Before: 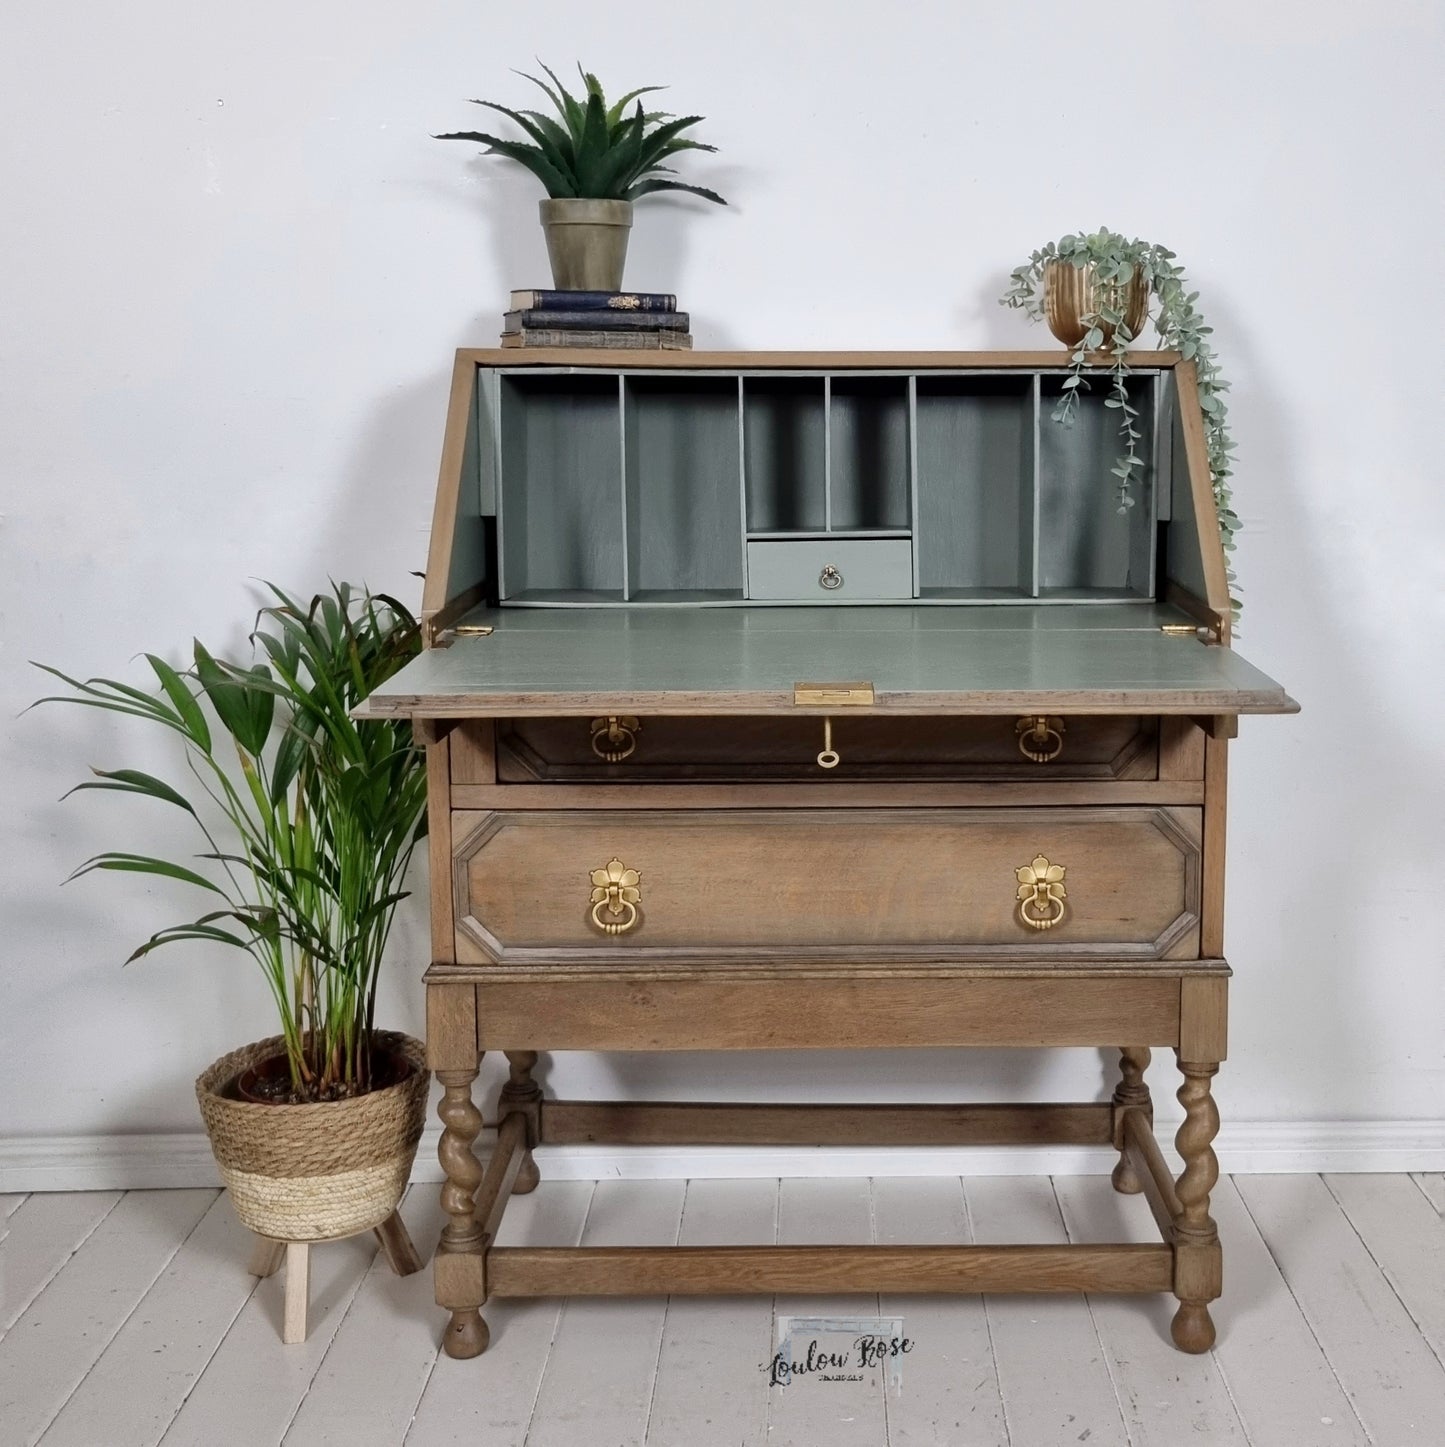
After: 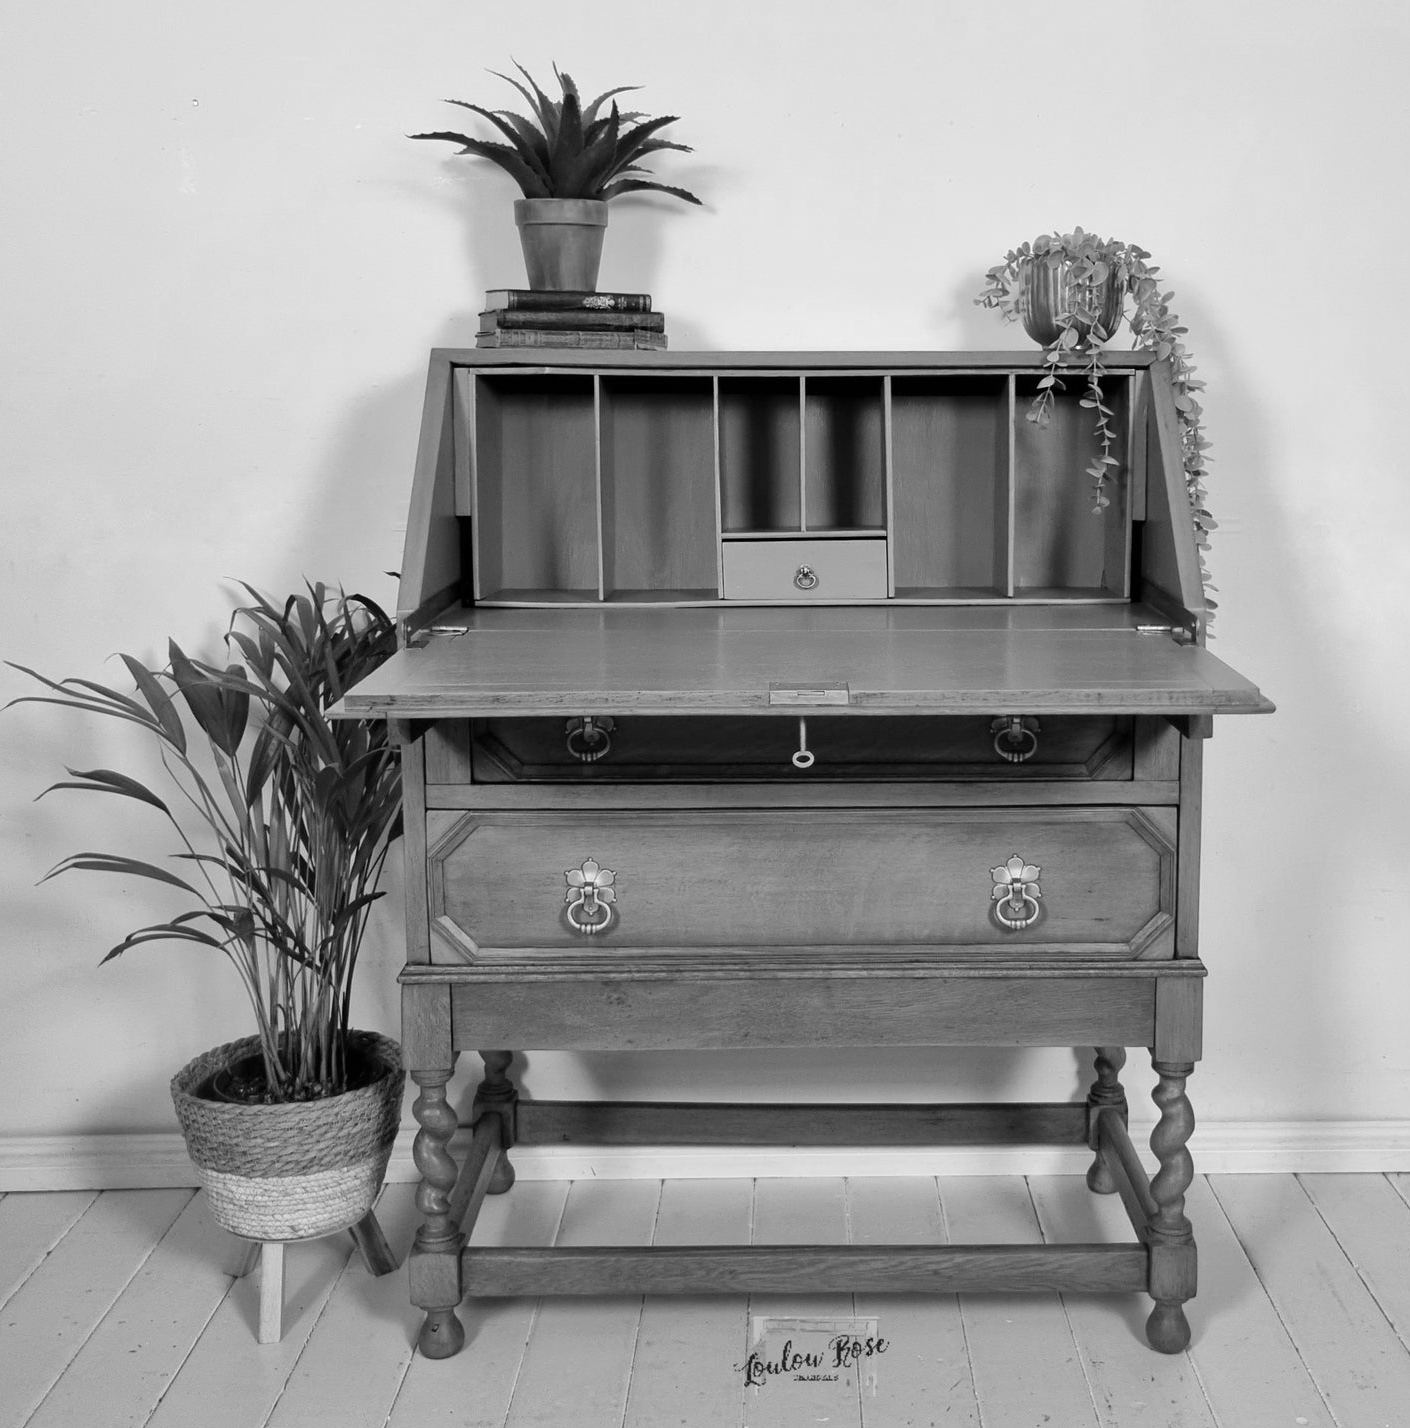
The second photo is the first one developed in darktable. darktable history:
crop and rotate: left 1.774%, right 0.633%, bottom 1.28%
color correction: highlights a* -11.71, highlights b* -15.58
monochrome: on, module defaults
